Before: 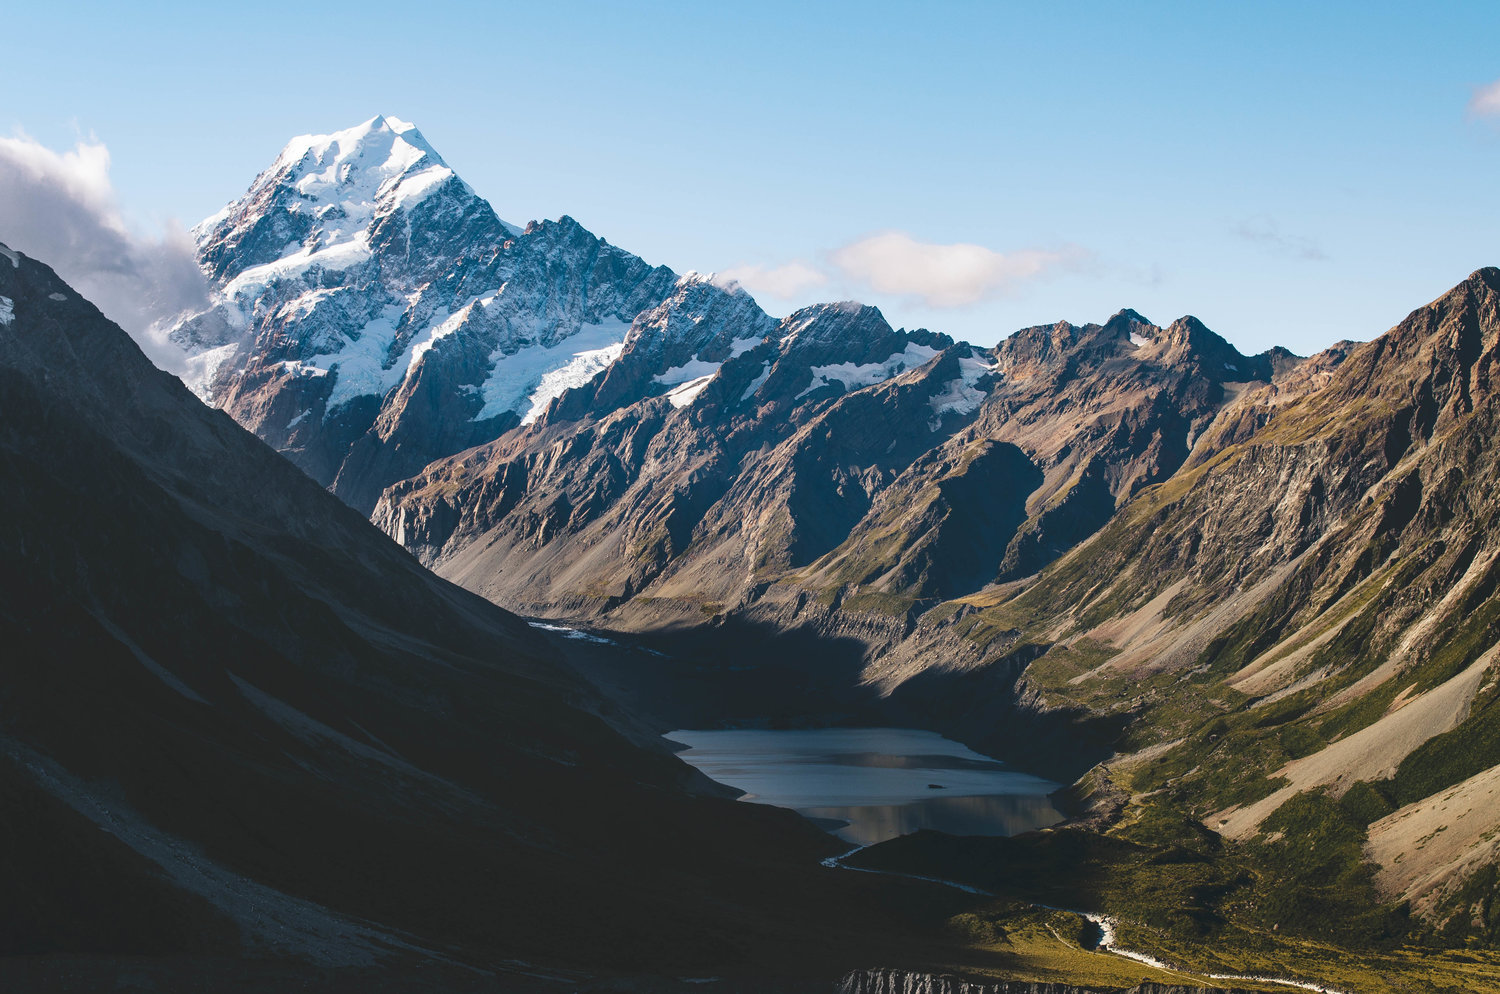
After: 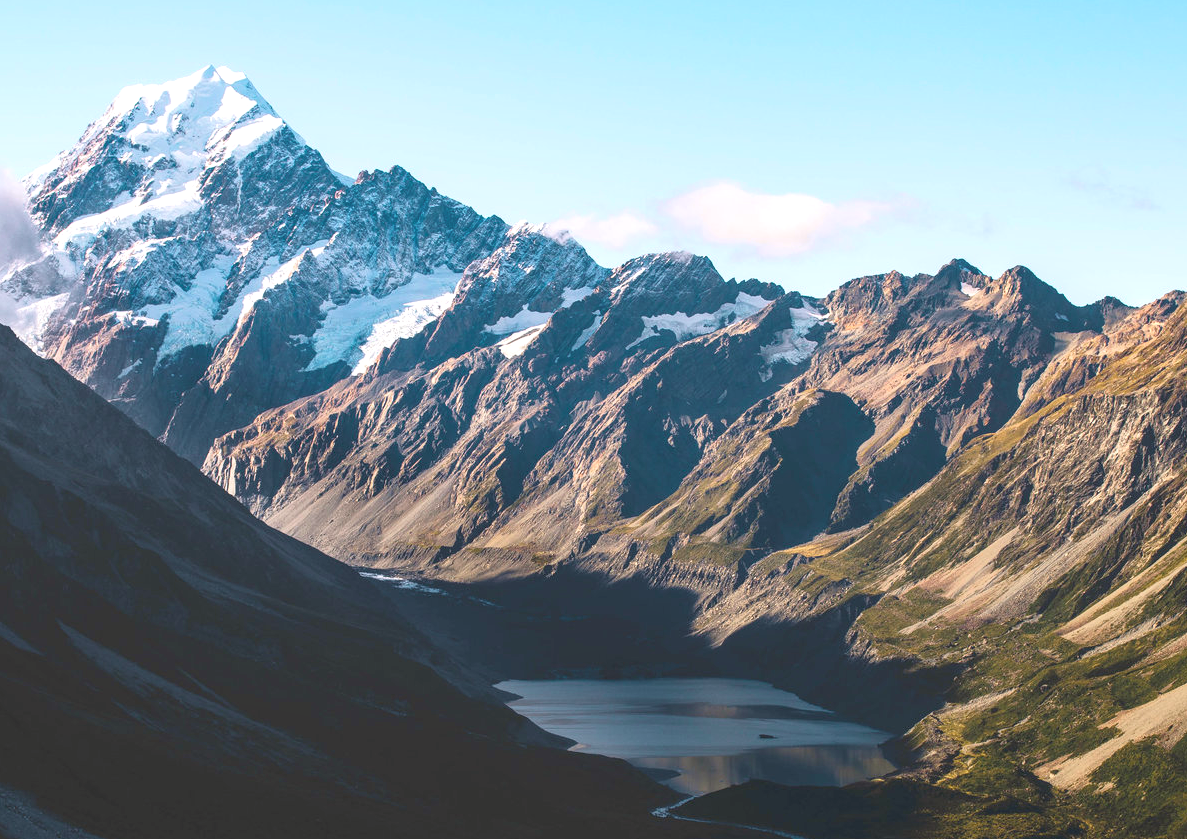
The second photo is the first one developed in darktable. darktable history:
crop: left 11.297%, top 5.093%, right 9.557%, bottom 10.454%
exposure: exposure 0.653 EV, compensate exposure bias true, compensate highlight preservation false
local contrast: detail 109%
tone curve: curves: ch0 [(0.013, 0) (0.061, 0.068) (0.239, 0.256) (0.502, 0.505) (0.683, 0.676) (0.761, 0.773) (0.858, 0.858) (0.987, 0.945)]; ch1 [(0, 0) (0.172, 0.123) (0.304, 0.267) (0.414, 0.395) (0.472, 0.473) (0.502, 0.508) (0.521, 0.528) (0.583, 0.595) (0.654, 0.673) (0.728, 0.761) (1, 1)]; ch2 [(0, 0) (0.411, 0.424) (0.485, 0.476) (0.502, 0.502) (0.553, 0.557) (0.57, 0.576) (1, 1)], color space Lab, independent channels, preserve colors none
